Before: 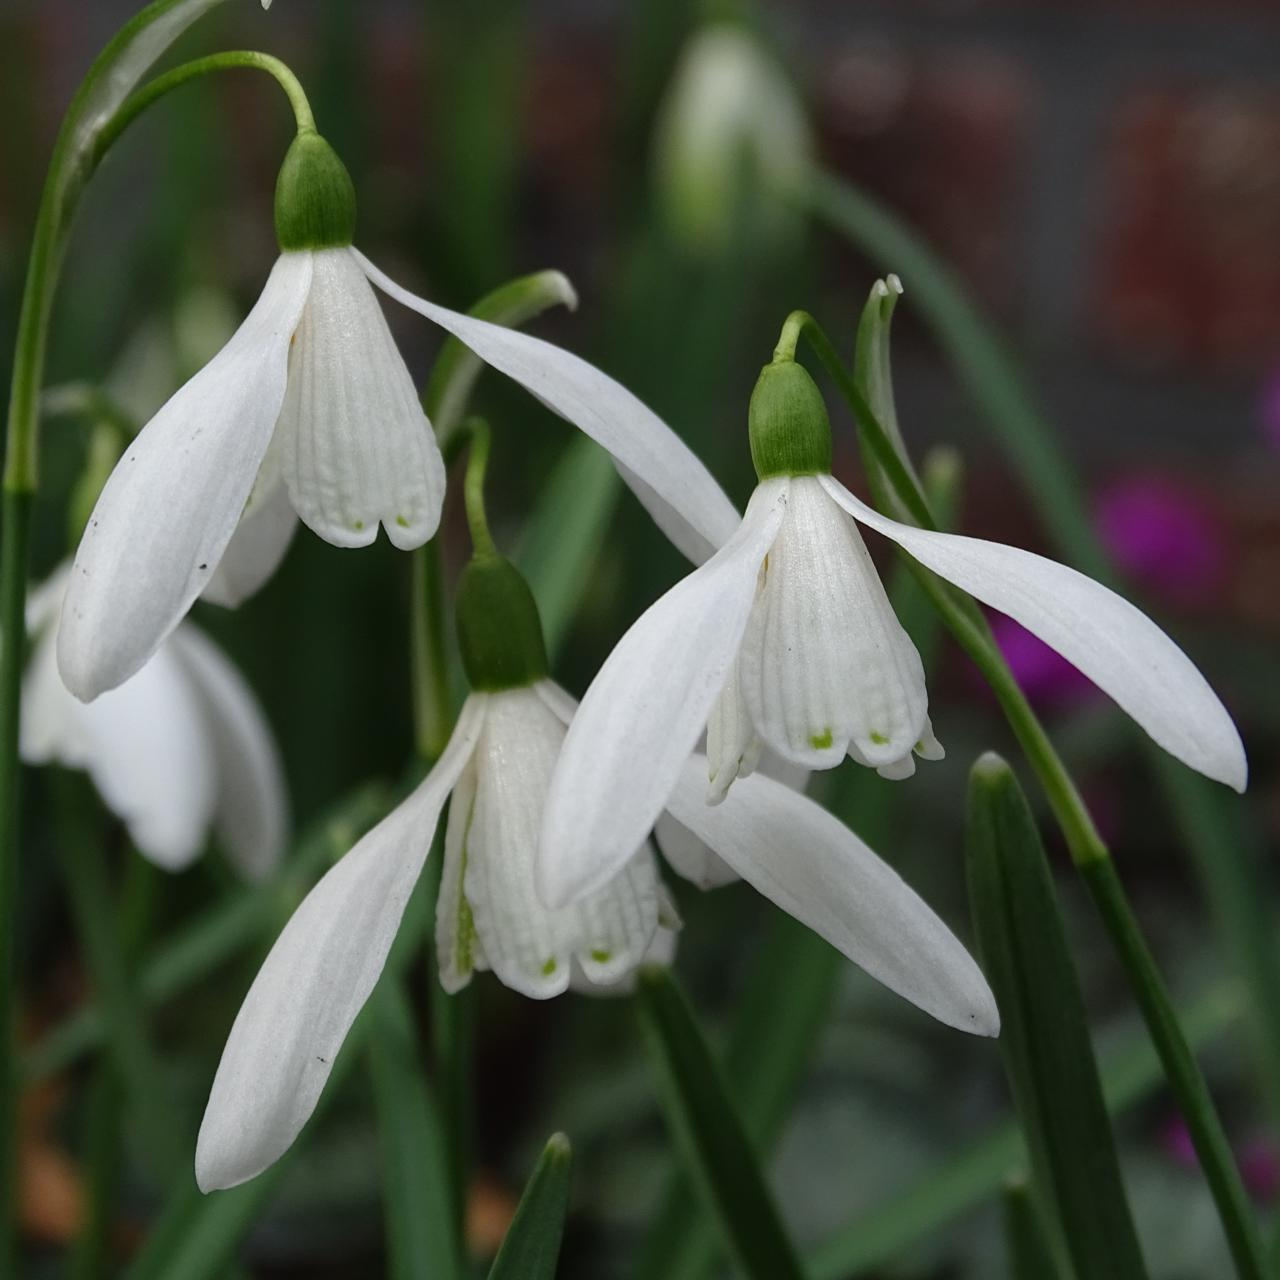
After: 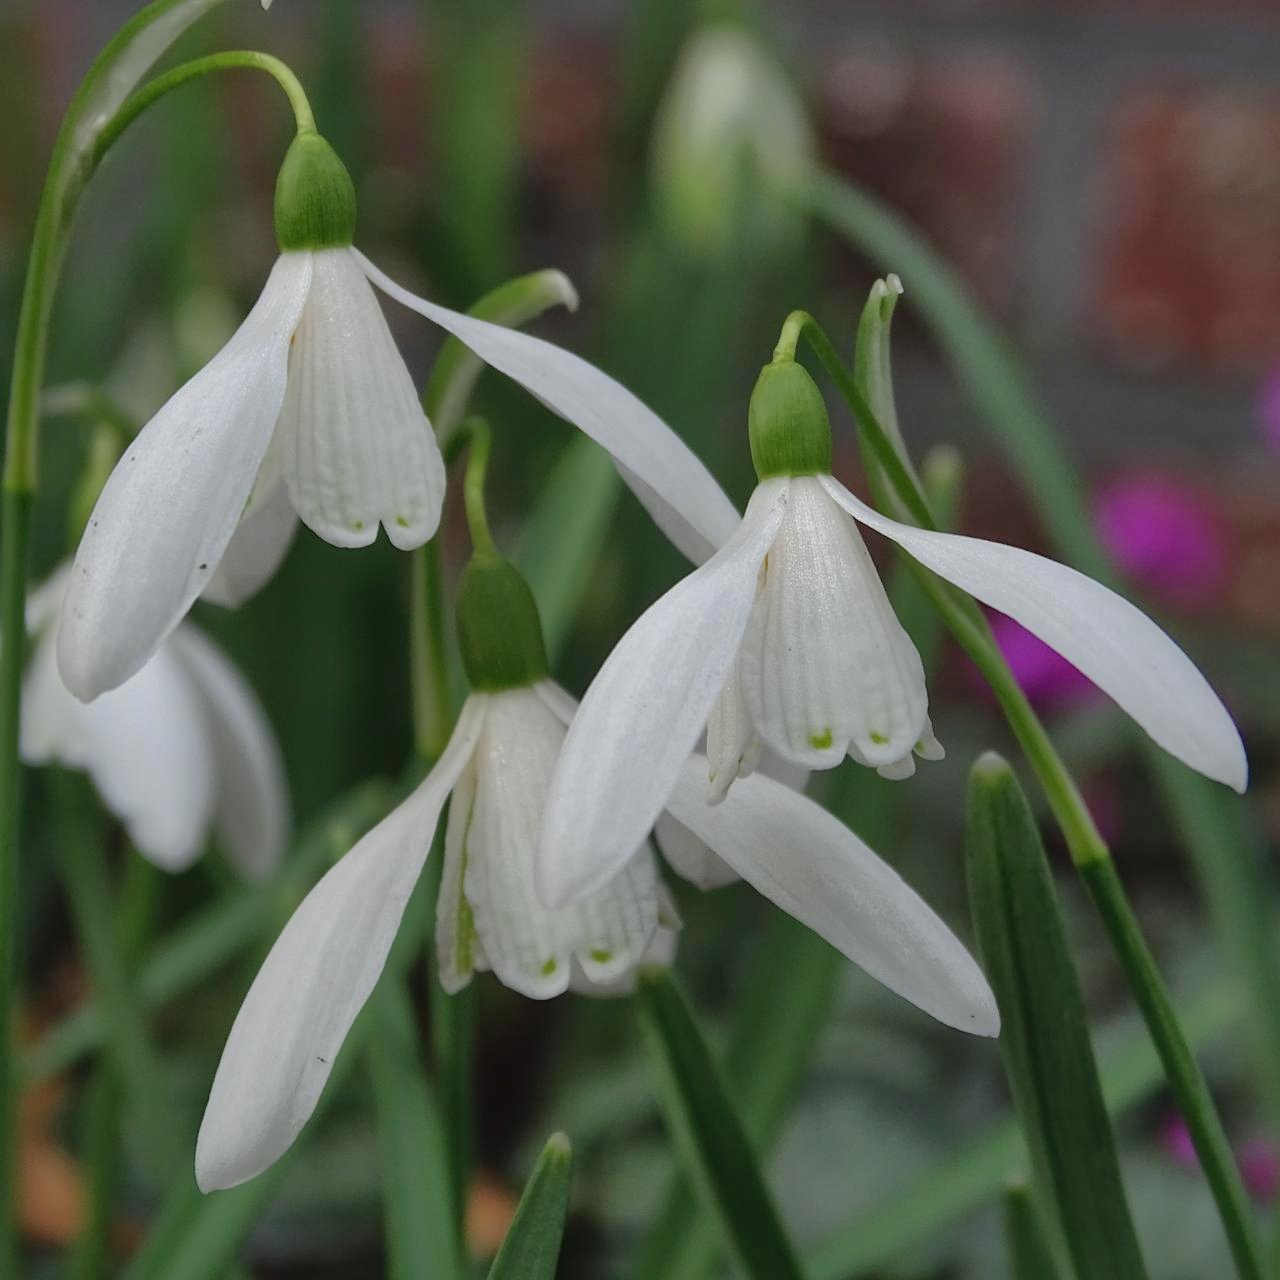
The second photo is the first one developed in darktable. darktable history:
shadows and highlights: shadows 60, highlights -60
base curve: preserve colors none
